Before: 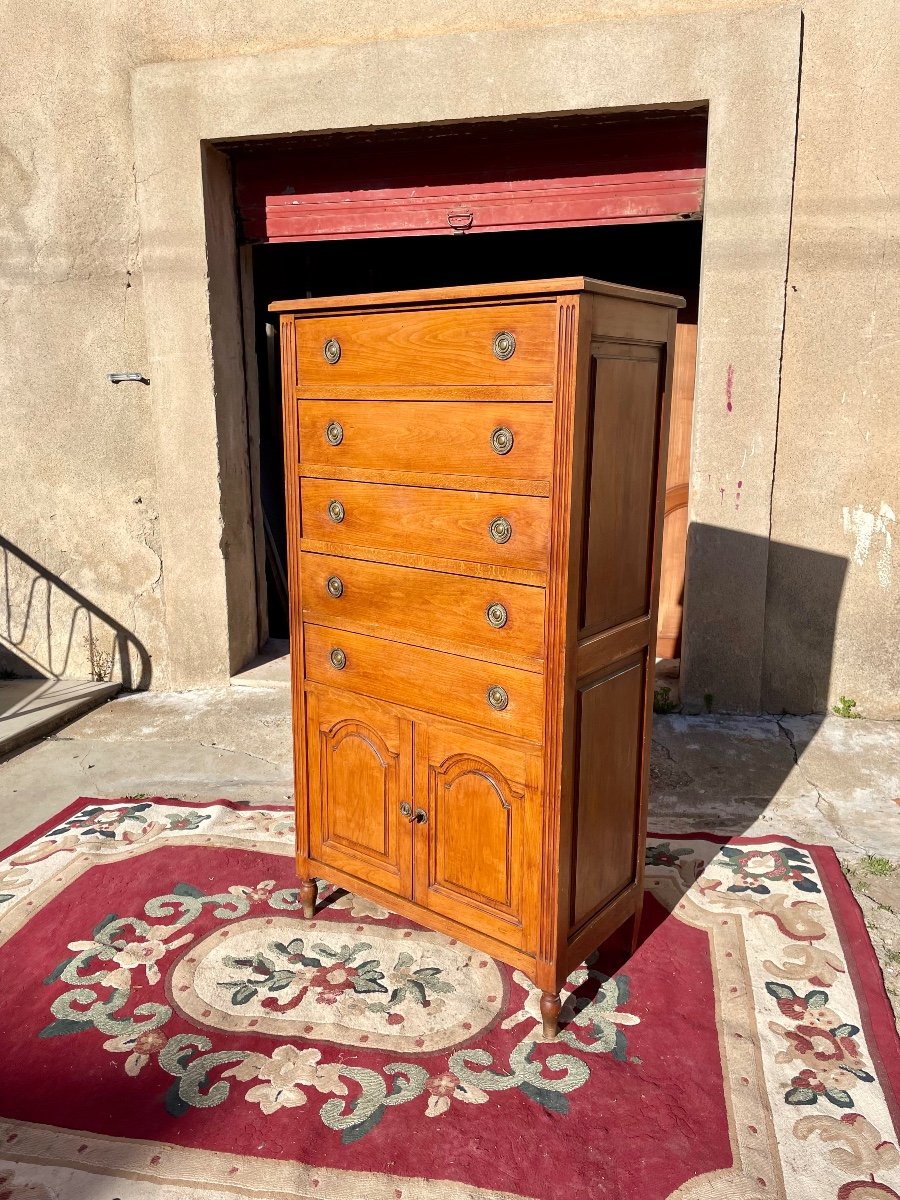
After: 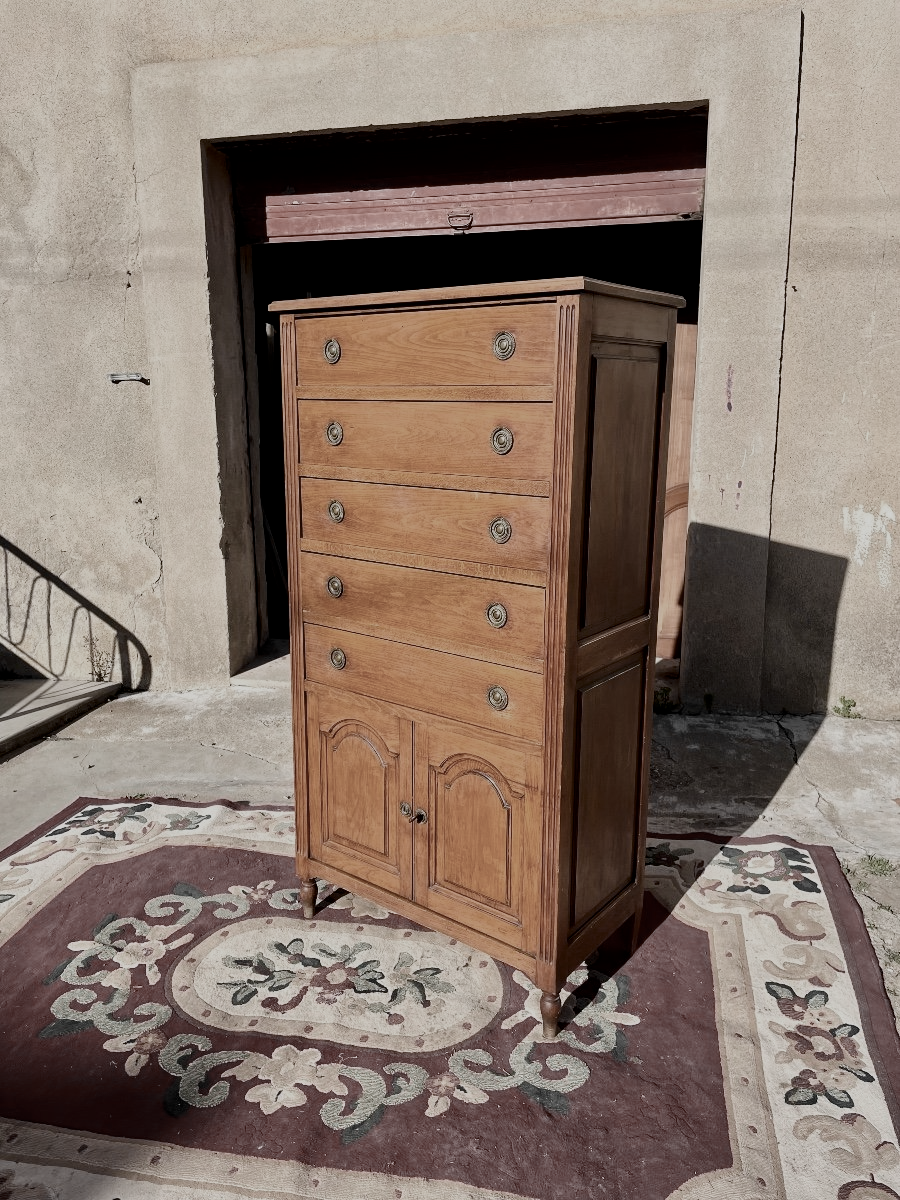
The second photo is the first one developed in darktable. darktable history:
filmic rgb: black relative exposure -8.79 EV, white relative exposure 4.98 EV, target black luminance 0%, hardness 3.79, latitude 65.5%, contrast 0.828, shadows ↔ highlights balance 19.22%
contrast brightness saturation: contrast 0.213, brightness -0.101, saturation 0.212
color zones: curves: ch0 [(0, 0.613) (0.01, 0.613) (0.245, 0.448) (0.498, 0.529) (0.642, 0.665) (0.879, 0.777) (0.99, 0.613)]; ch1 [(0, 0.035) (0.121, 0.189) (0.259, 0.197) (0.415, 0.061) (0.589, 0.022) (0.732, 0.022) (0.857, 0.026) (0.991, 0.053)]
contrast equalizer: y [[0.5 ×6], [0.5 ×6], [0.5 ×6], [0 ×6], [0, 0.039, 0.251, 0.29, 0.293, 0.292]], mix -0.989
